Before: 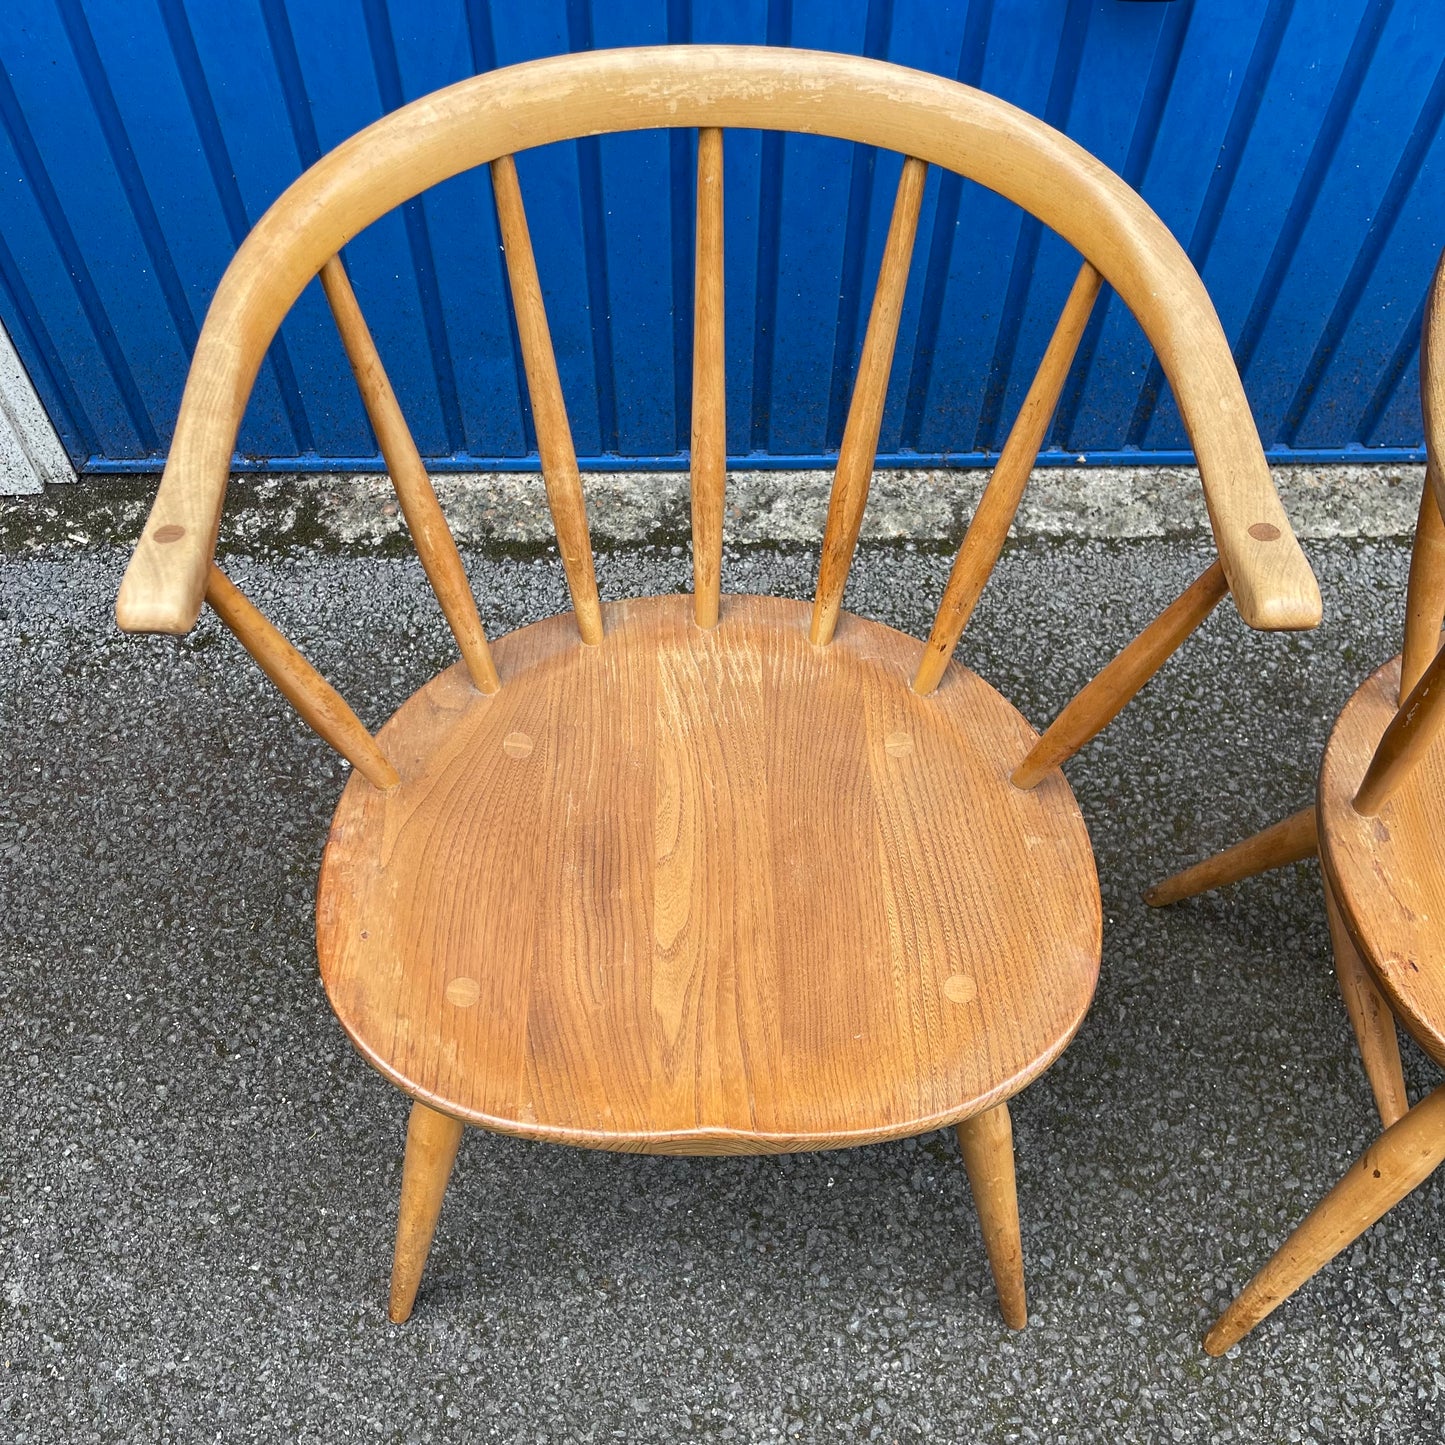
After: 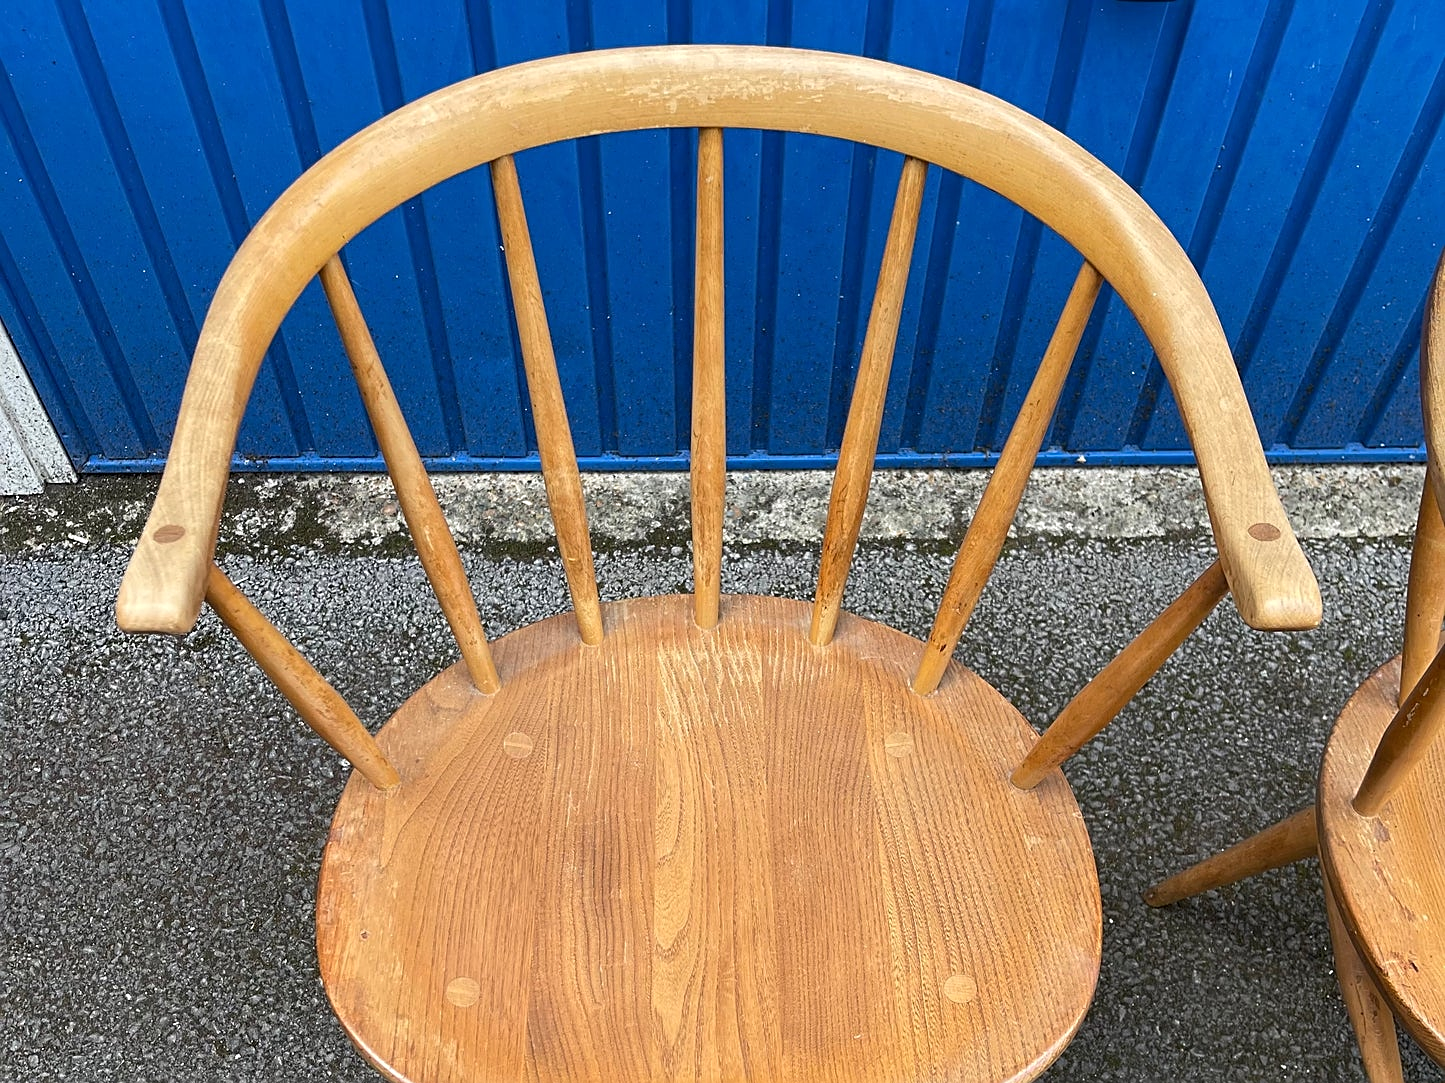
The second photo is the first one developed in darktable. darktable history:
crop: bottom 24.987%
sharpen: on, module defaults
tone equalizer: on, module defaults
